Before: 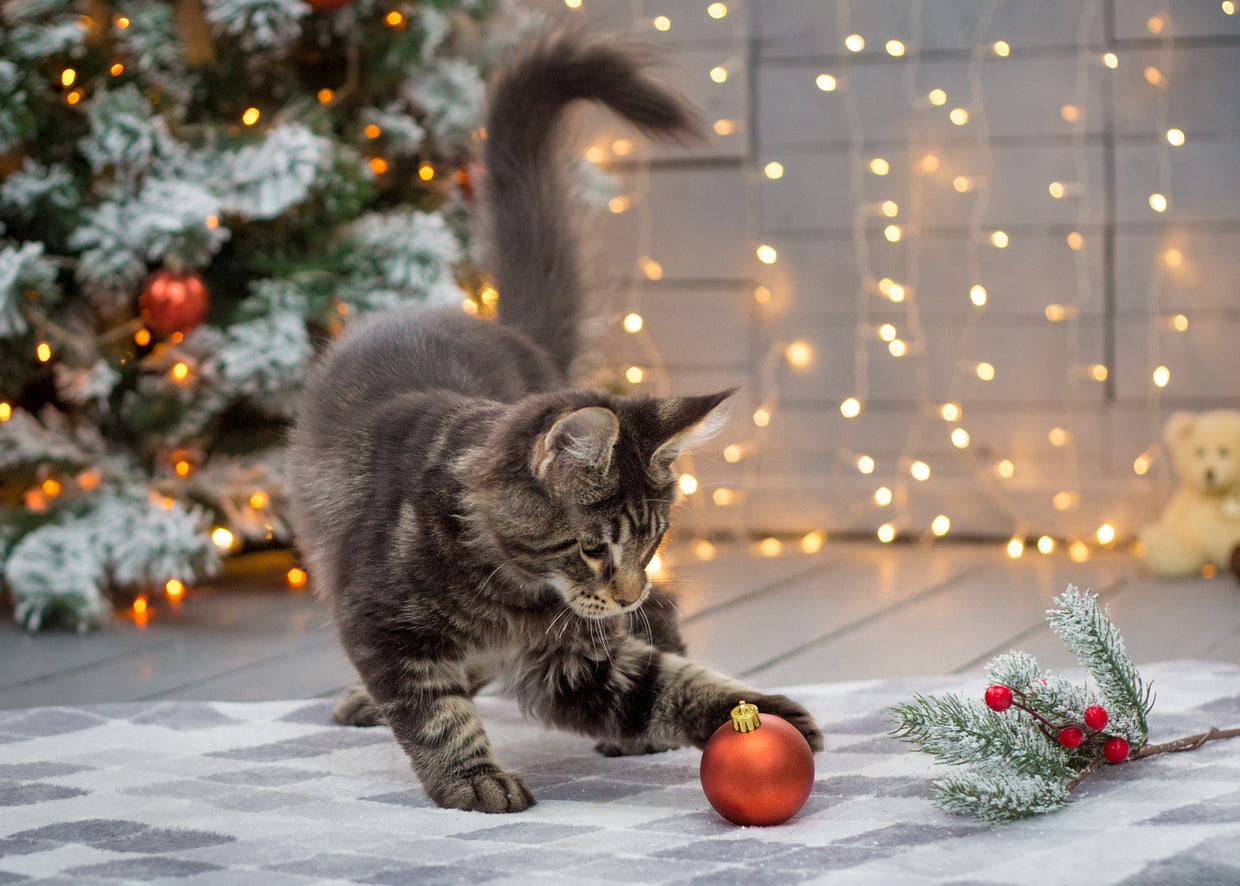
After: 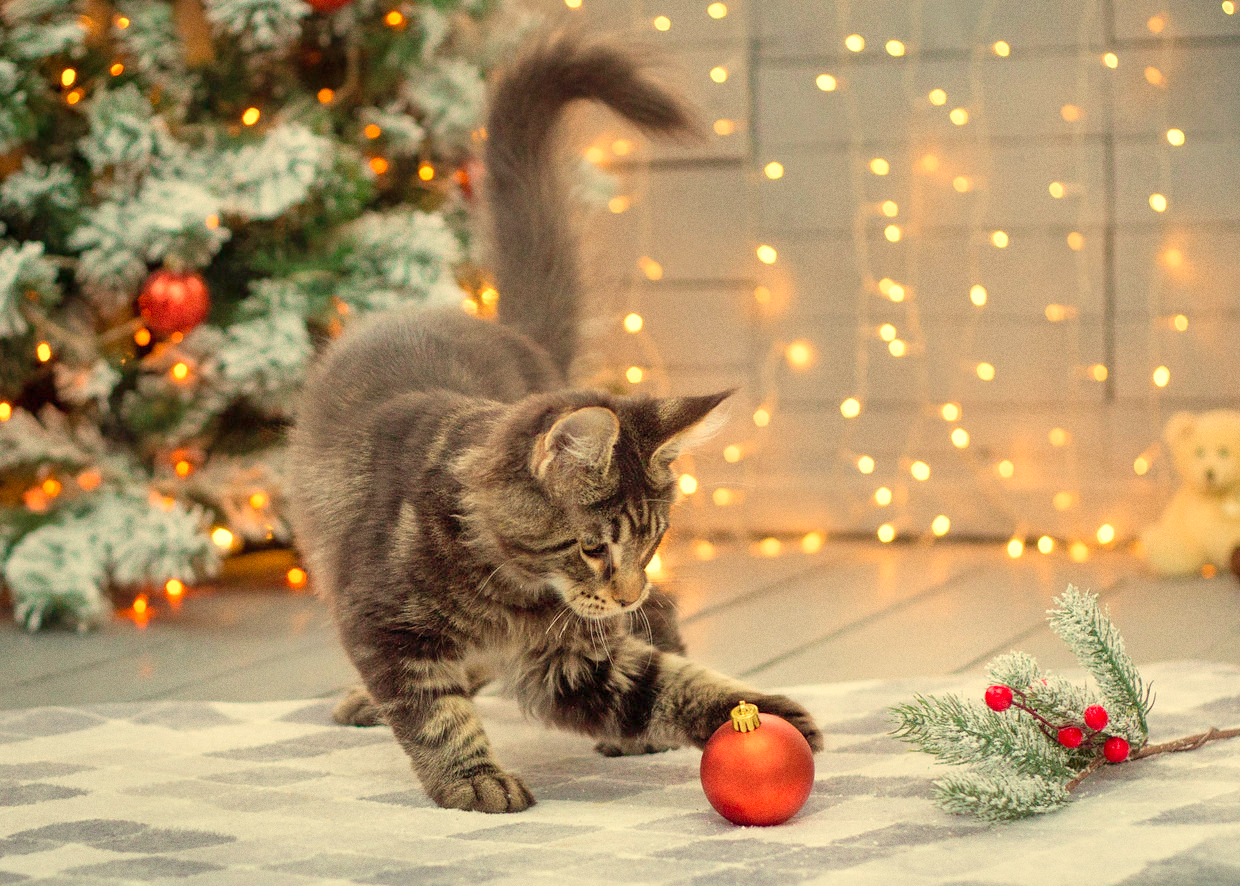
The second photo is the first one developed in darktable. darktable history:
grain: coarseness 0.47 ISO
white balance: red 1.08, blue 0.791
levels: levels [0, 0.43, 0.984]
